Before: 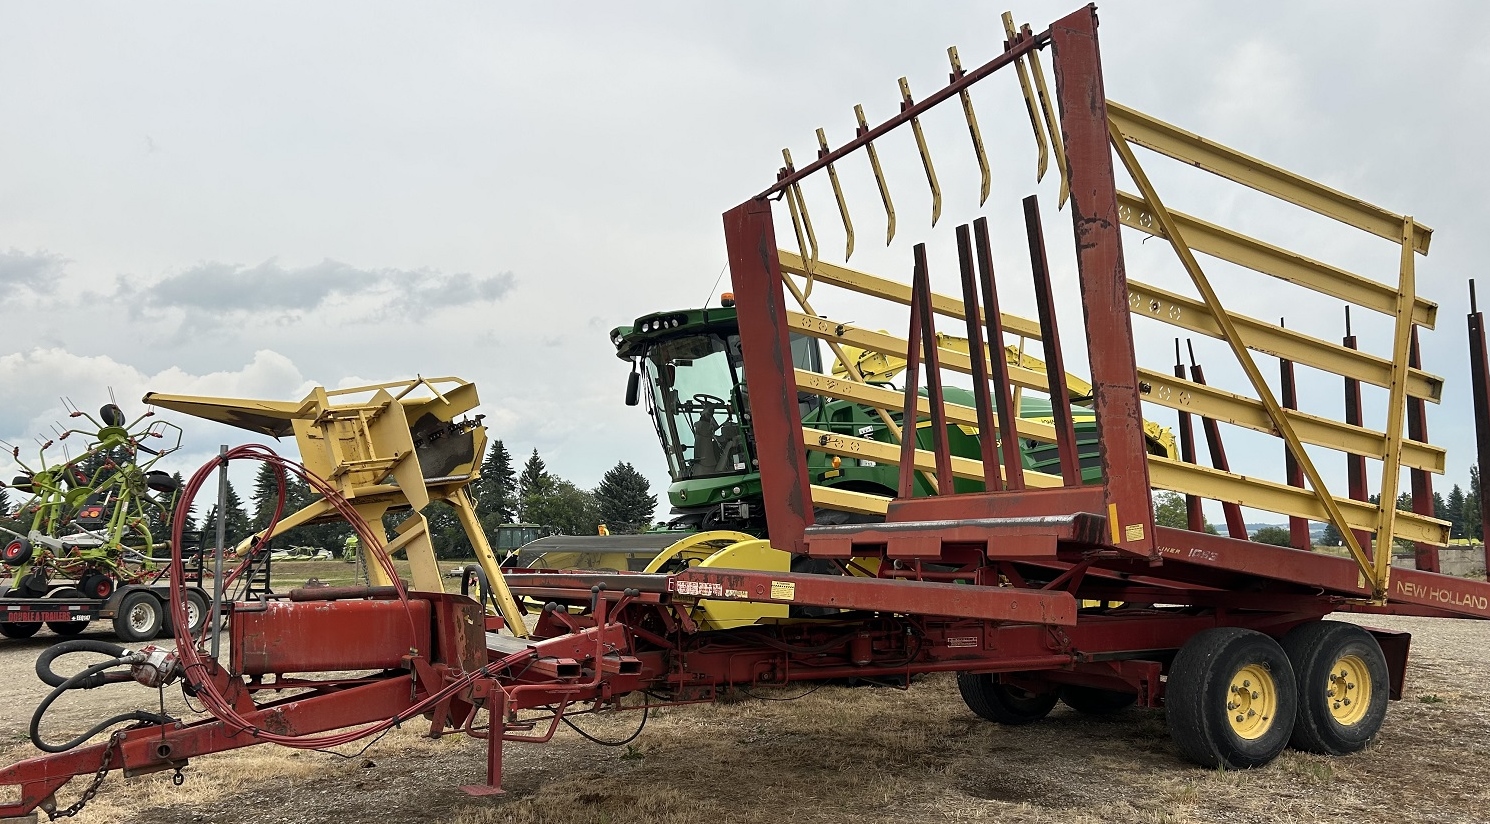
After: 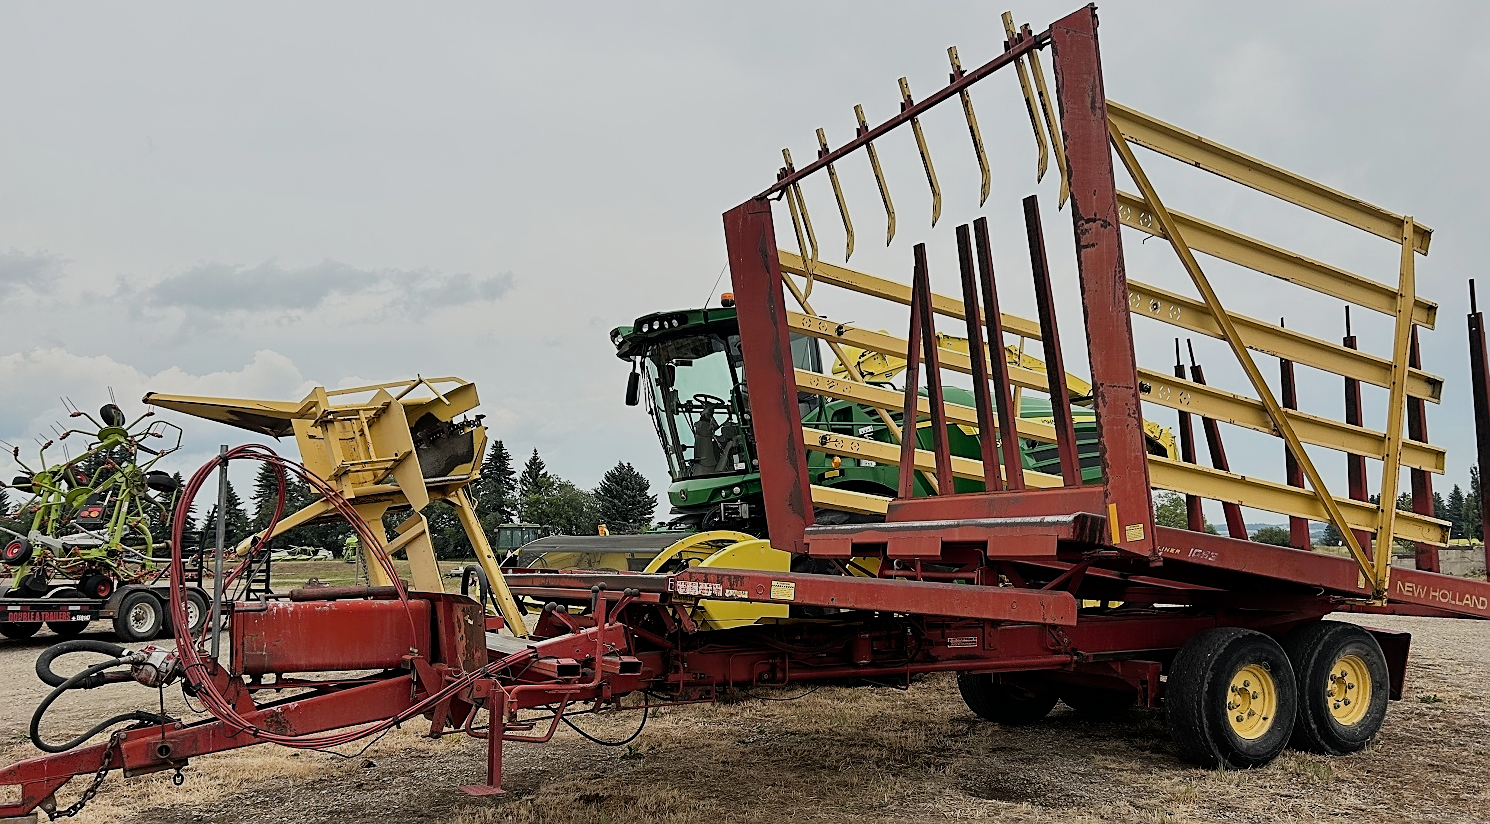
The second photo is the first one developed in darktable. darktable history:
contrast brightness saturation: saturation -0.059
sharpen: on, module defaults
filmic rgb: black relative exposure -7.65 EV, white relative exposure 4.56 EV, hardness 3.61
